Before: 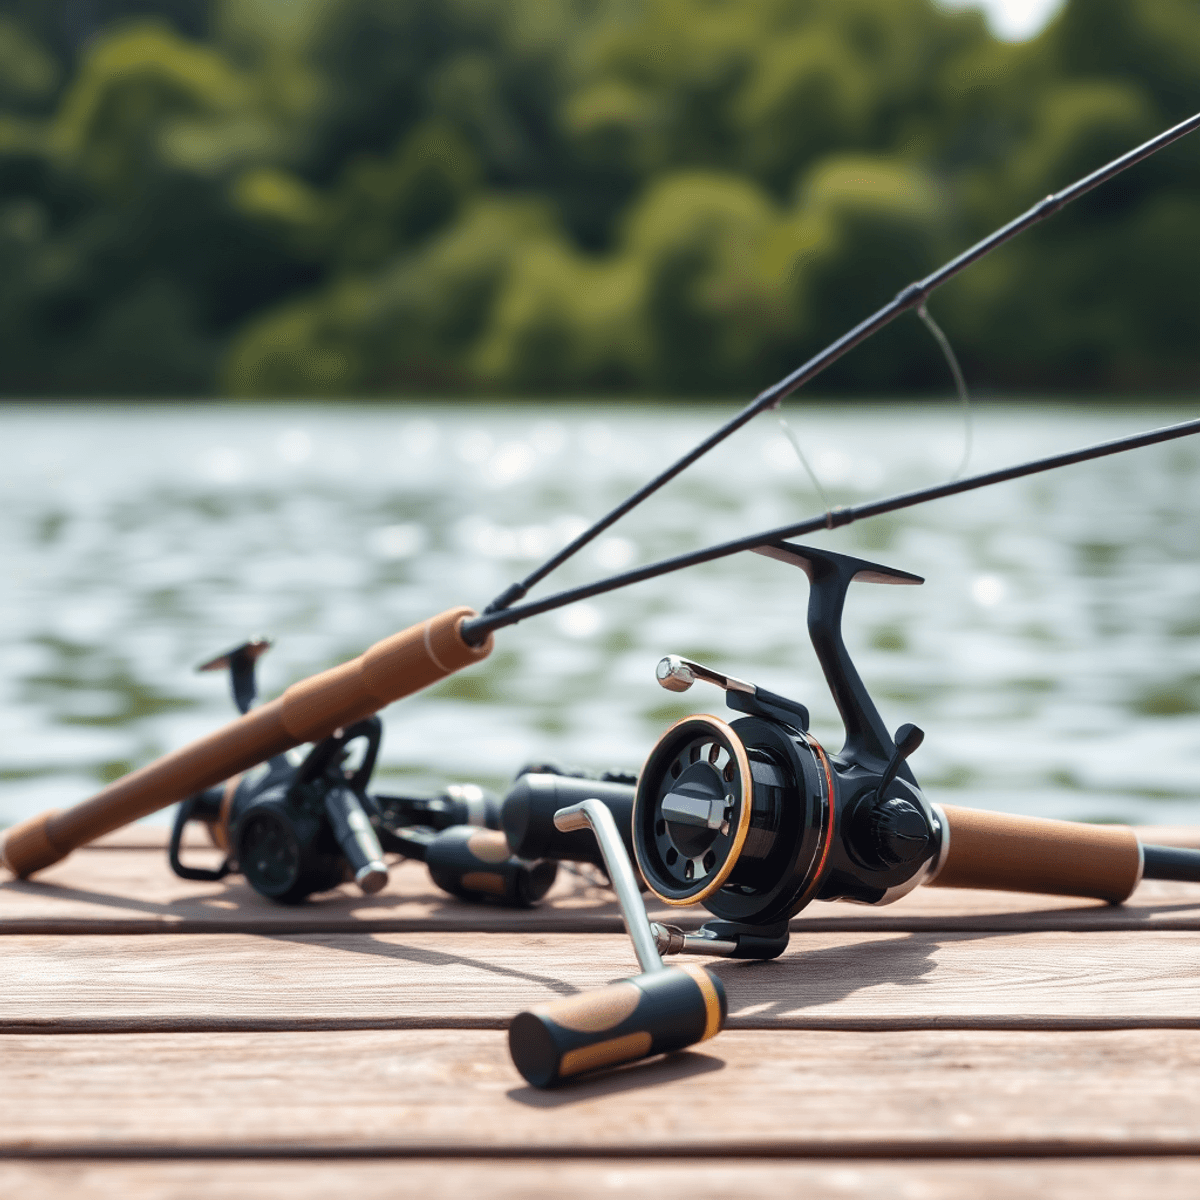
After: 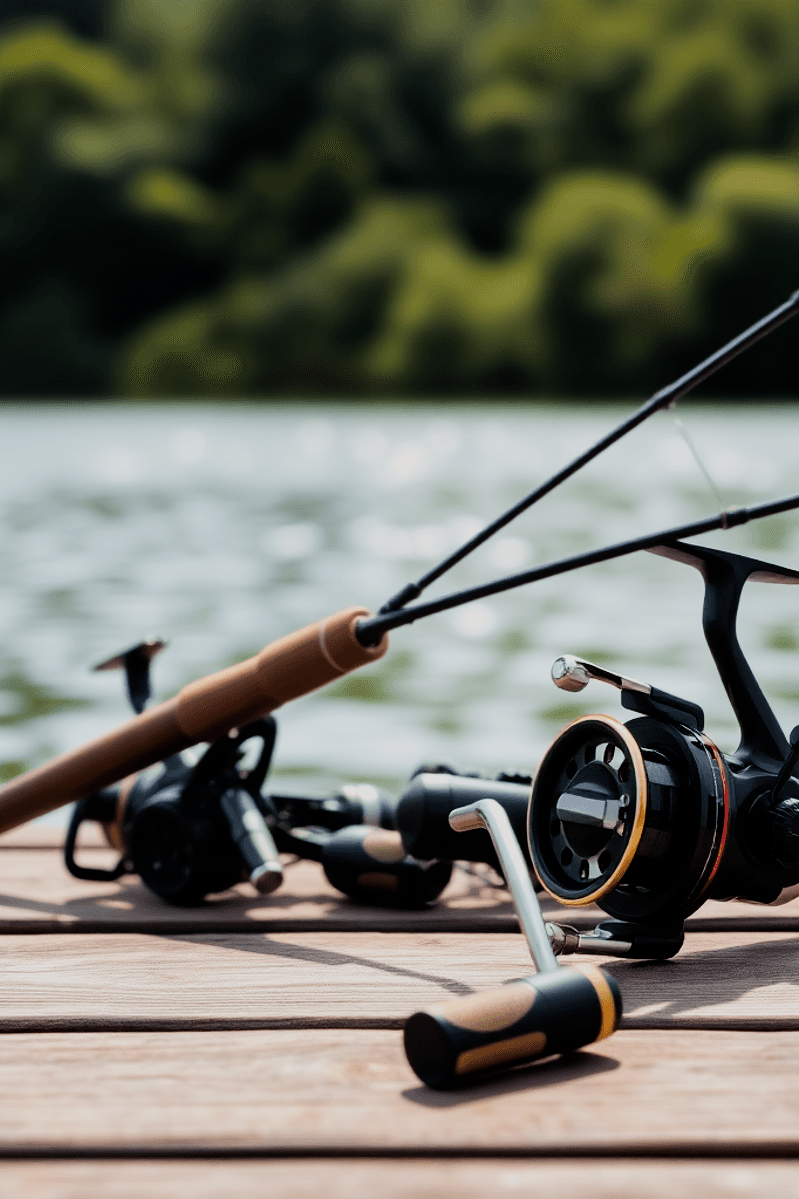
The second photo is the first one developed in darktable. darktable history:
color balance rgb: shadows lift › luminance -10%, power › luminance -9%, linear chroma grading › global chroma 10%, global vibrance 10%, contrast 15%, saturation formula JzAzBz (2021)
filmic rgb: black relative exposure -7.65 EV, white relative exposure 4.56 EV, hardness 3.61
crop and rotate: left 8.786%, right 24.548%
